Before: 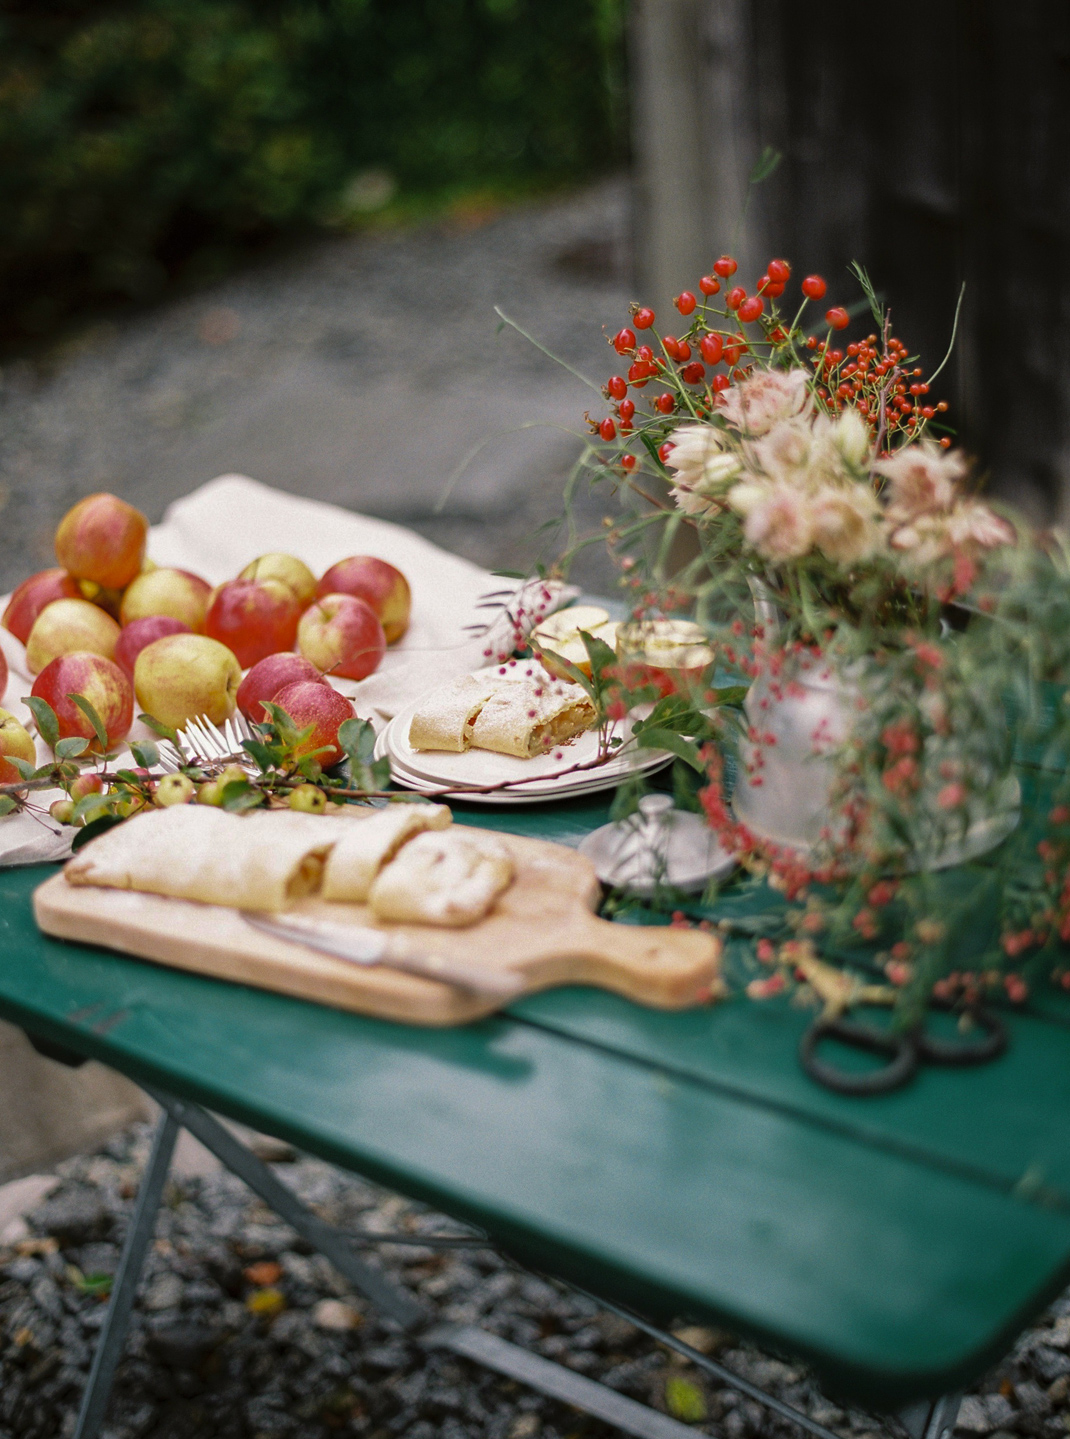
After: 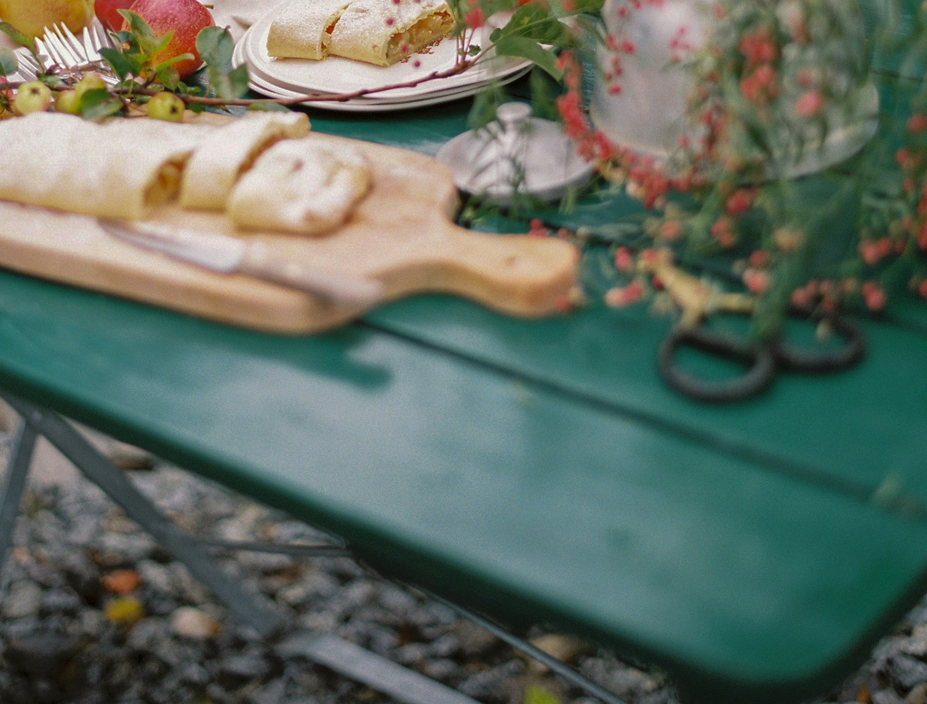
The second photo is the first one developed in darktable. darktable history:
shadows and highlights: on, module defaults
crop and rotate: left 13.306%, top 48.129%, bottom 2.928%
